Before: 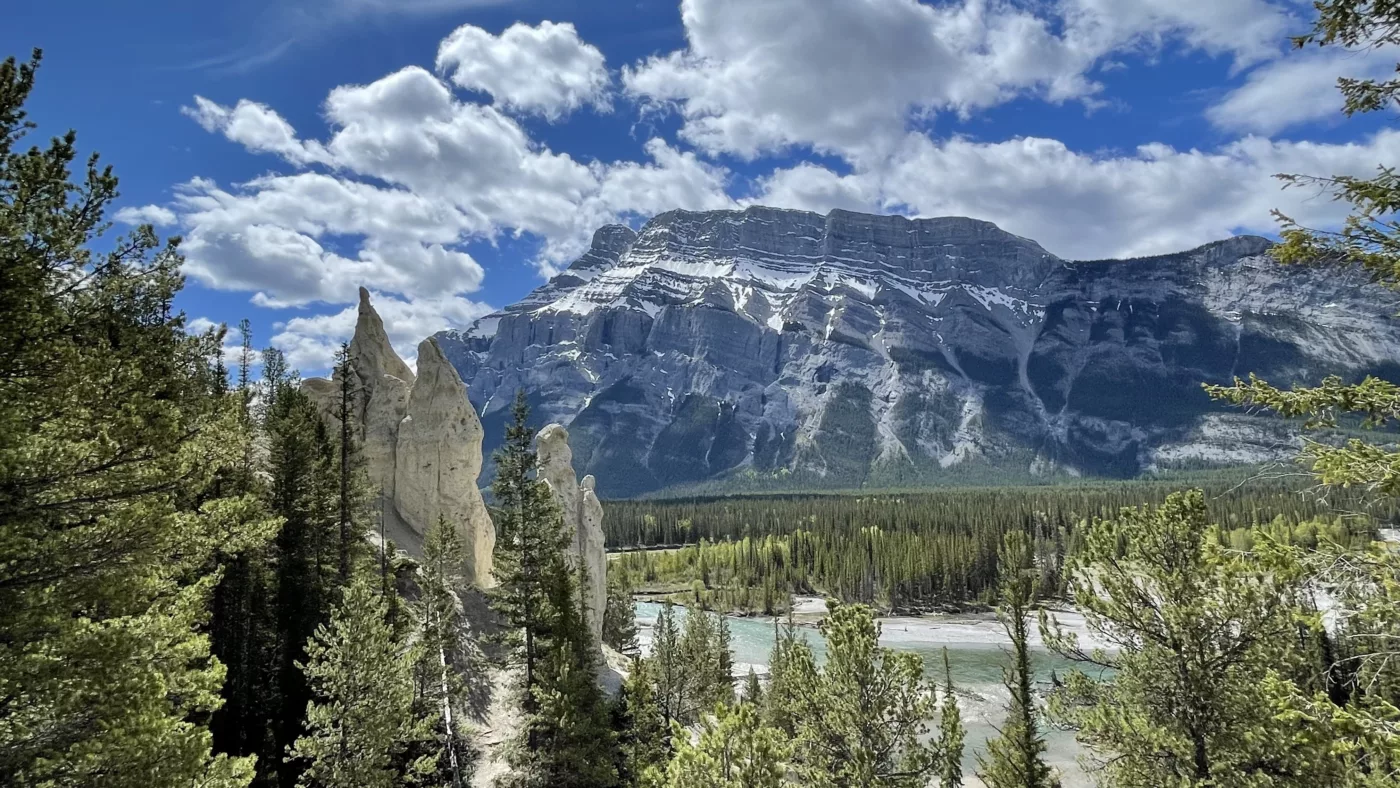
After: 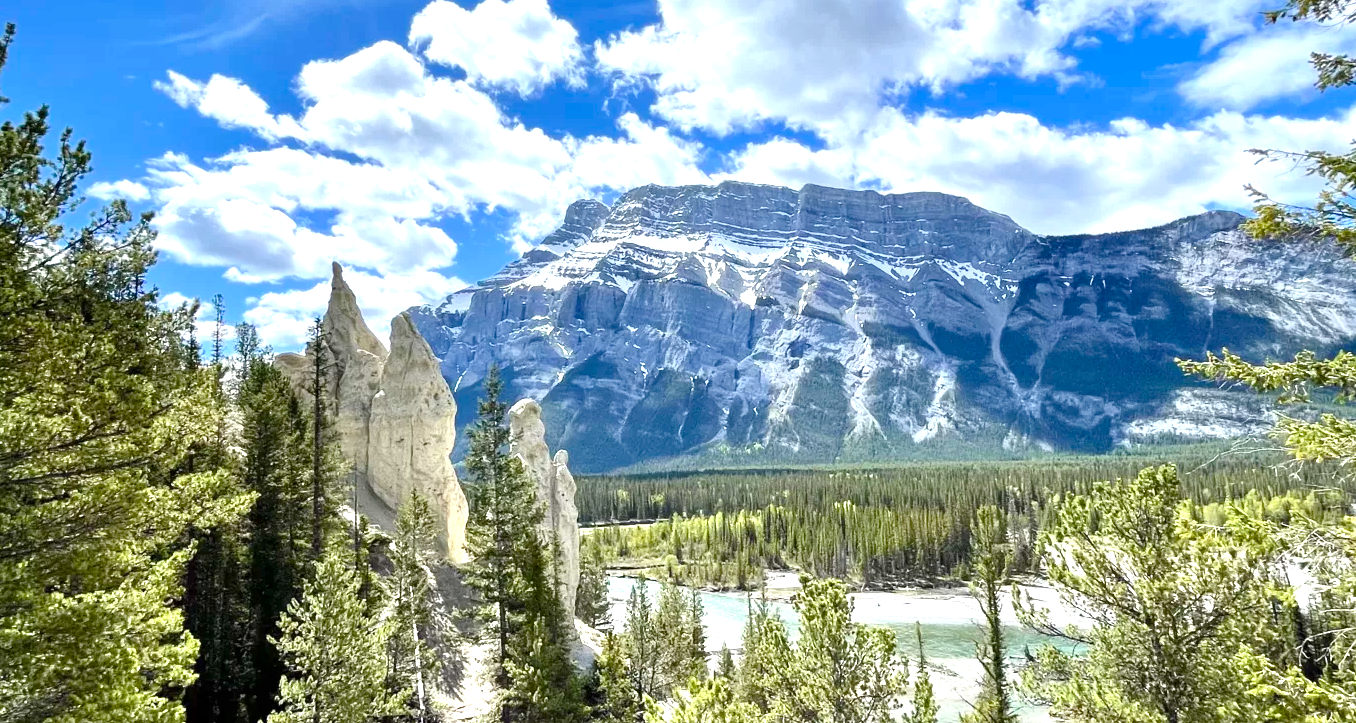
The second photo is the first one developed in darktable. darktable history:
tone equalizer: on, module defaults
exposure: exposure 1.16 EV, compensate exposure bias true, compensate highlight preservation false
crop: left 1.964%, top 3.251%, right 1.122%, bottom 4.933%
color balance rgb: perceptual saturation grading › global saturation 20%, perceptual saturation grading › highlights -25%, perceptual saturation grading › shadows 25%
